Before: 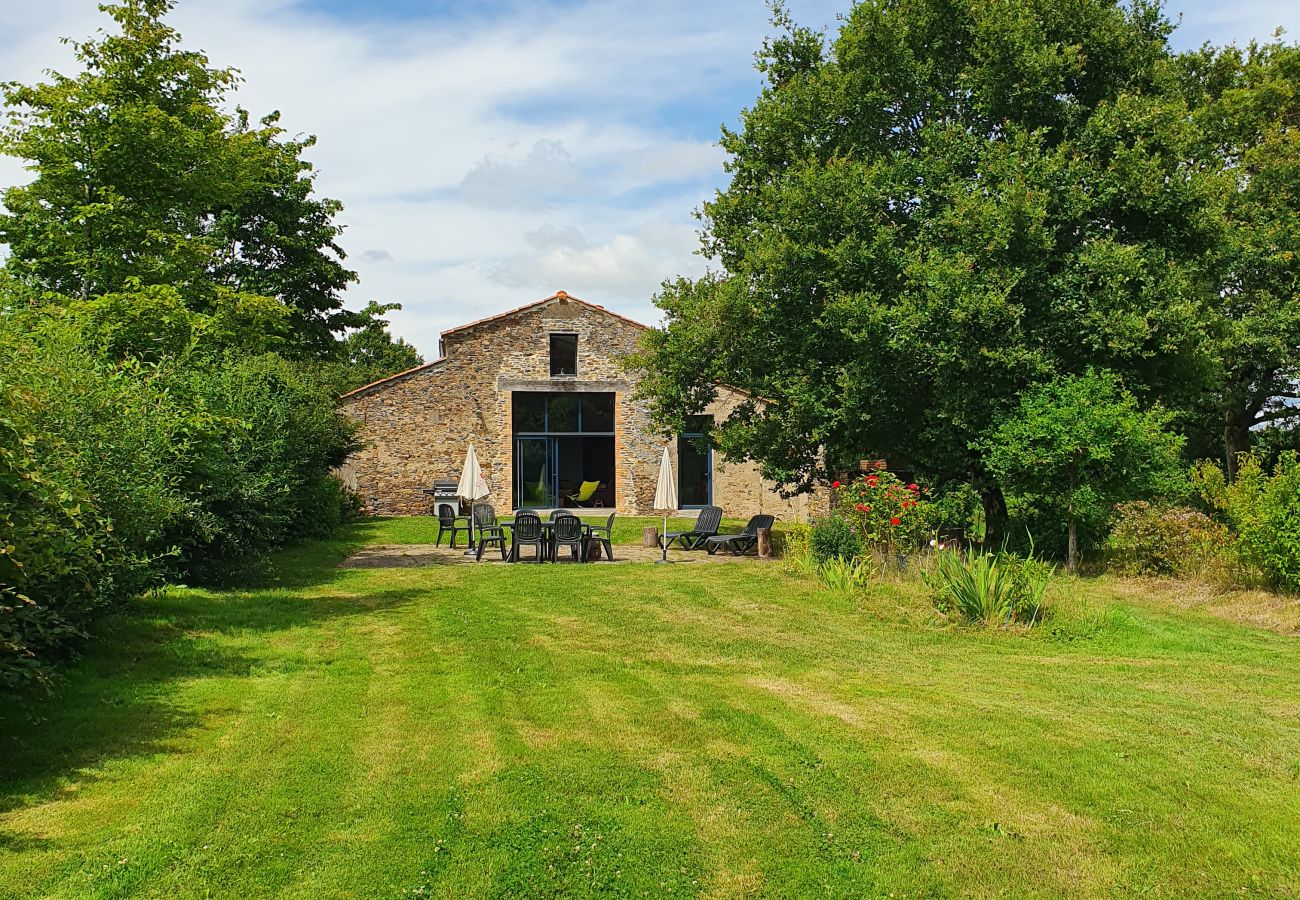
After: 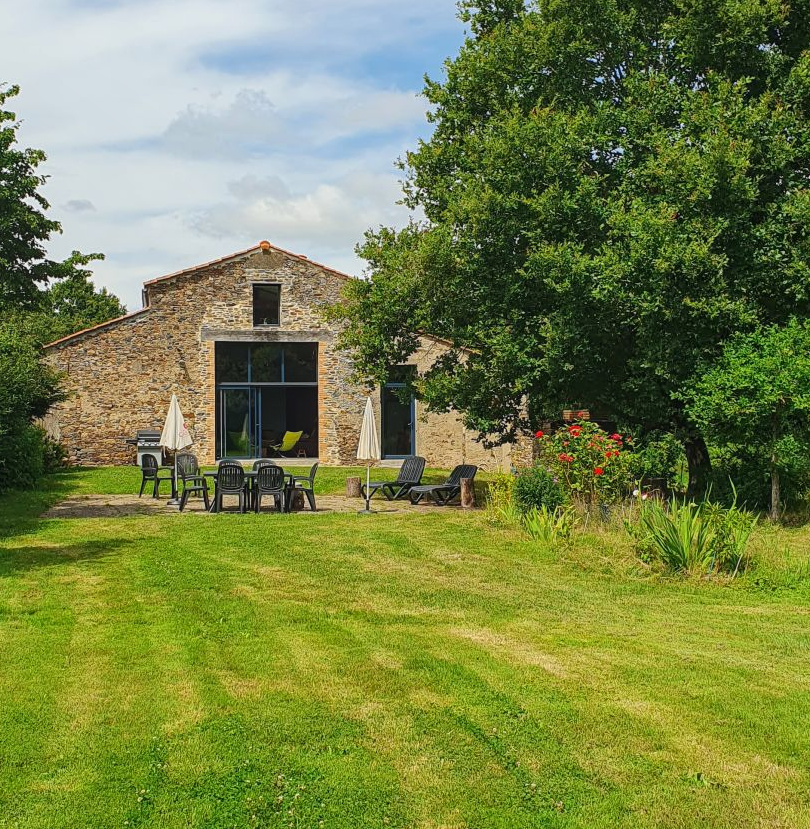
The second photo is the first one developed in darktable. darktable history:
local contrast: detail 110%
crop and rotate: left 22.918%, top 5.629%, right 14.711%, bottom 2.247%
